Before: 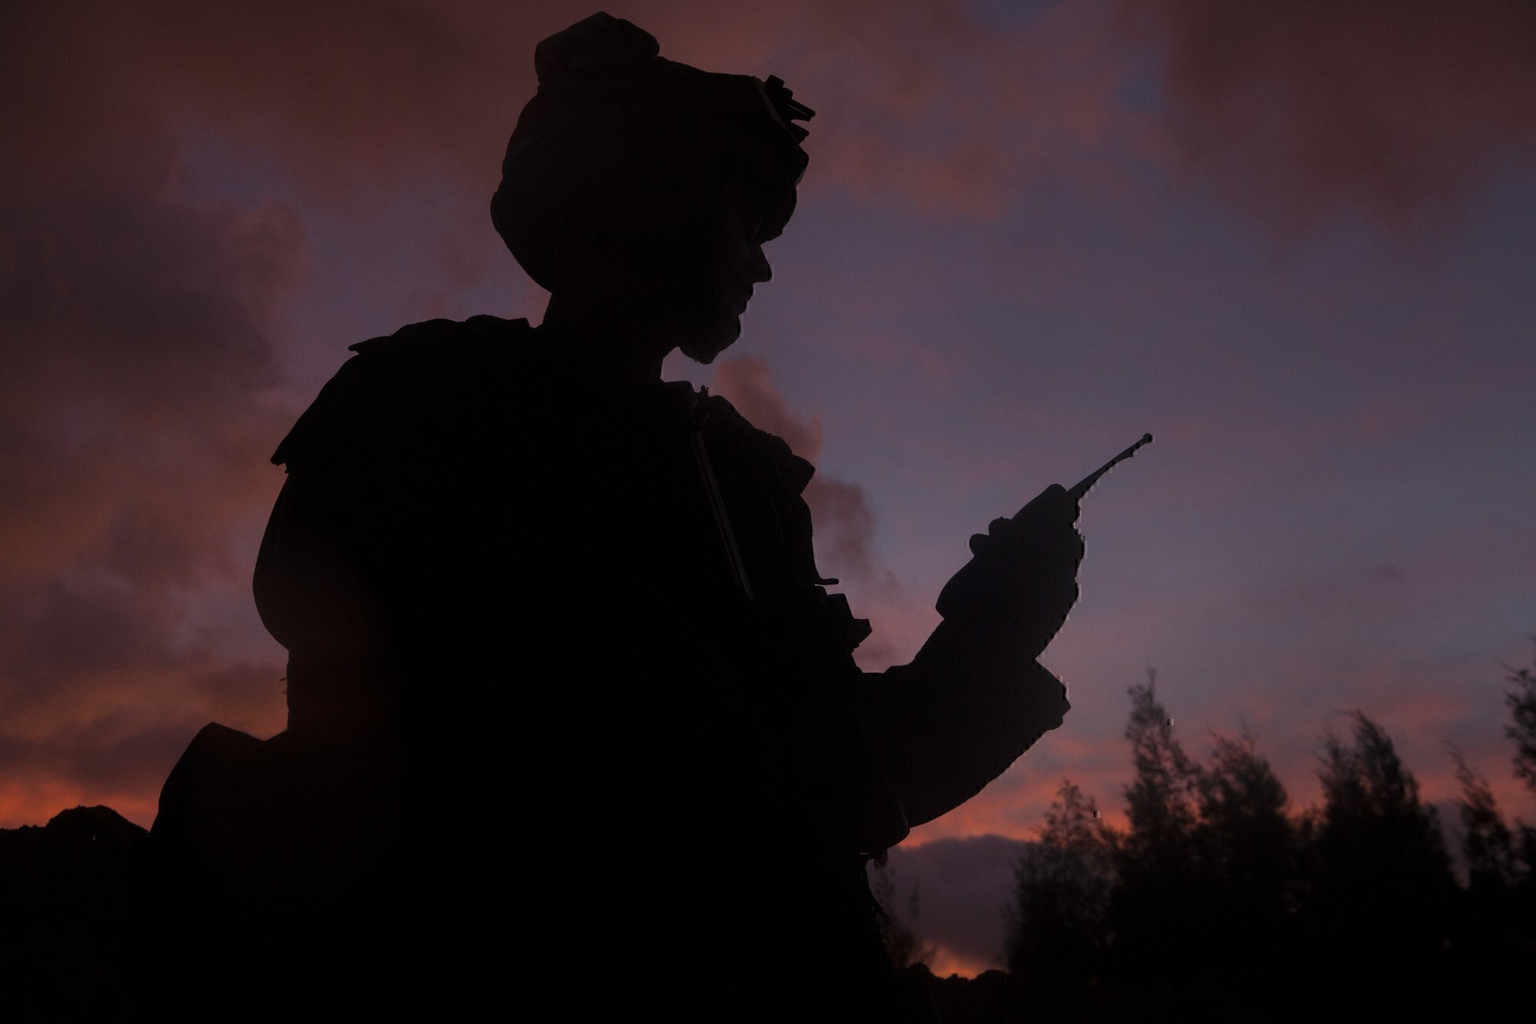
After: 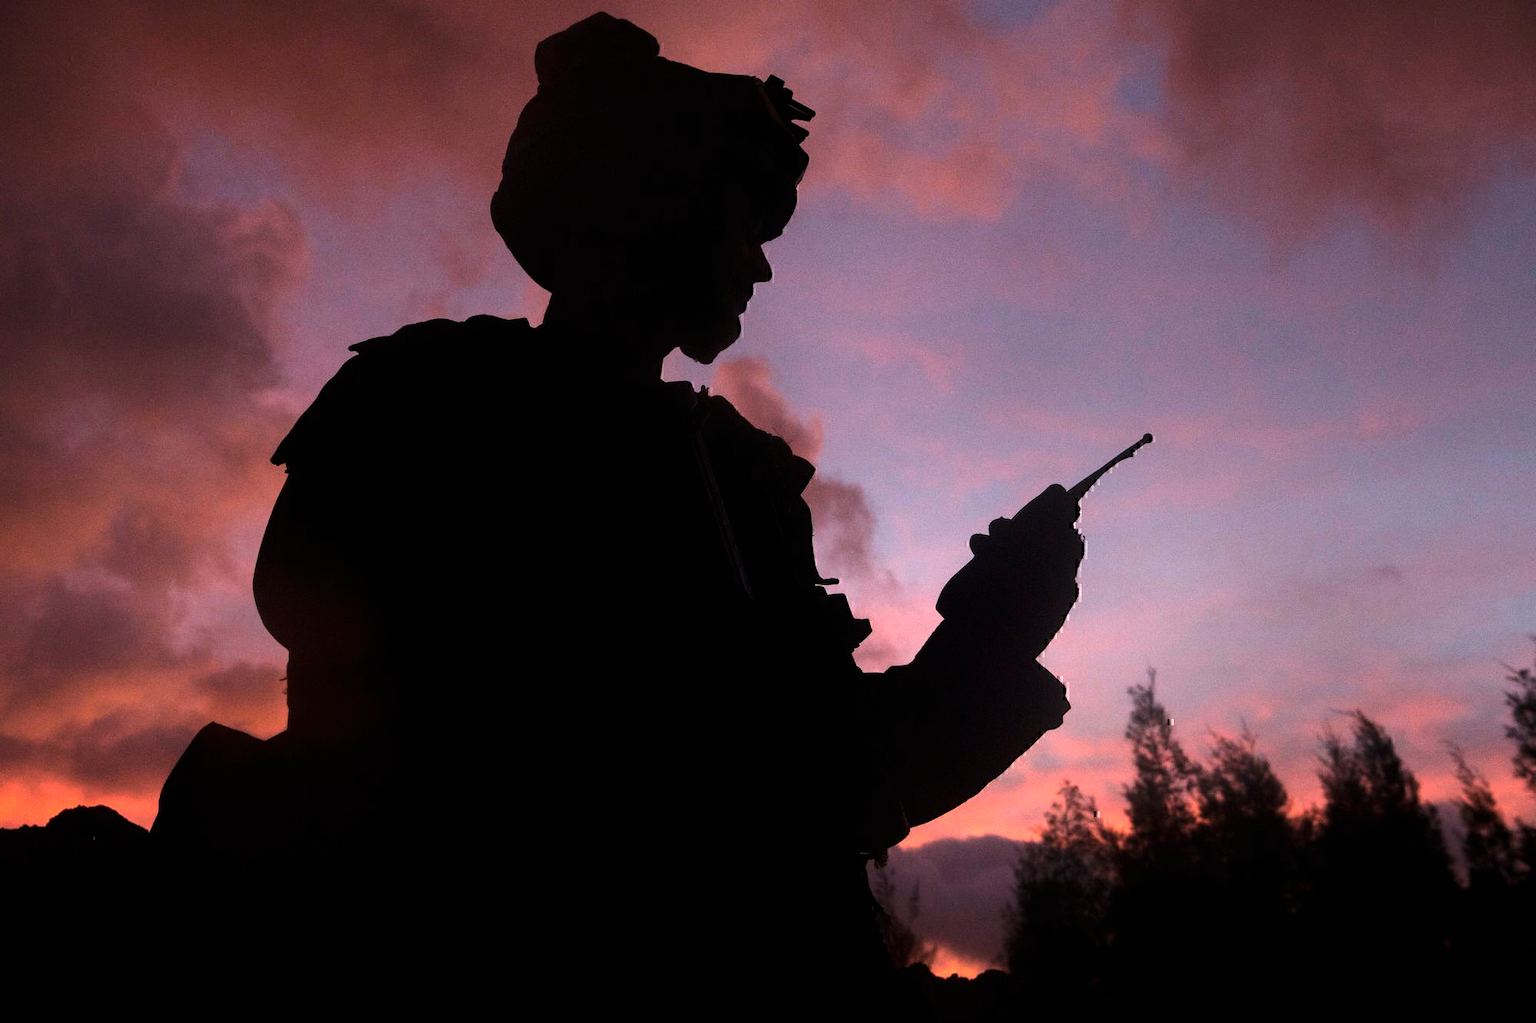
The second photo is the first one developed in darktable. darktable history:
tone equalizer: -8 EV -0.75 EV, -7 EV -0.7 EV, -6 EV -0.6 EV, -5 EV -0.4 EV, -3 EV 0.4 EV, -2 EV 0.6 EV, -1 EV 0.7 EV, +0 EV 0.75 EV, edges refinement/feathering 500, mask exposure compensation -1.57 EV, preserve details no
exposure: black level correction 0, exposure 1.388 EV, compensate exposure bias true, compensate highlight preservation false
